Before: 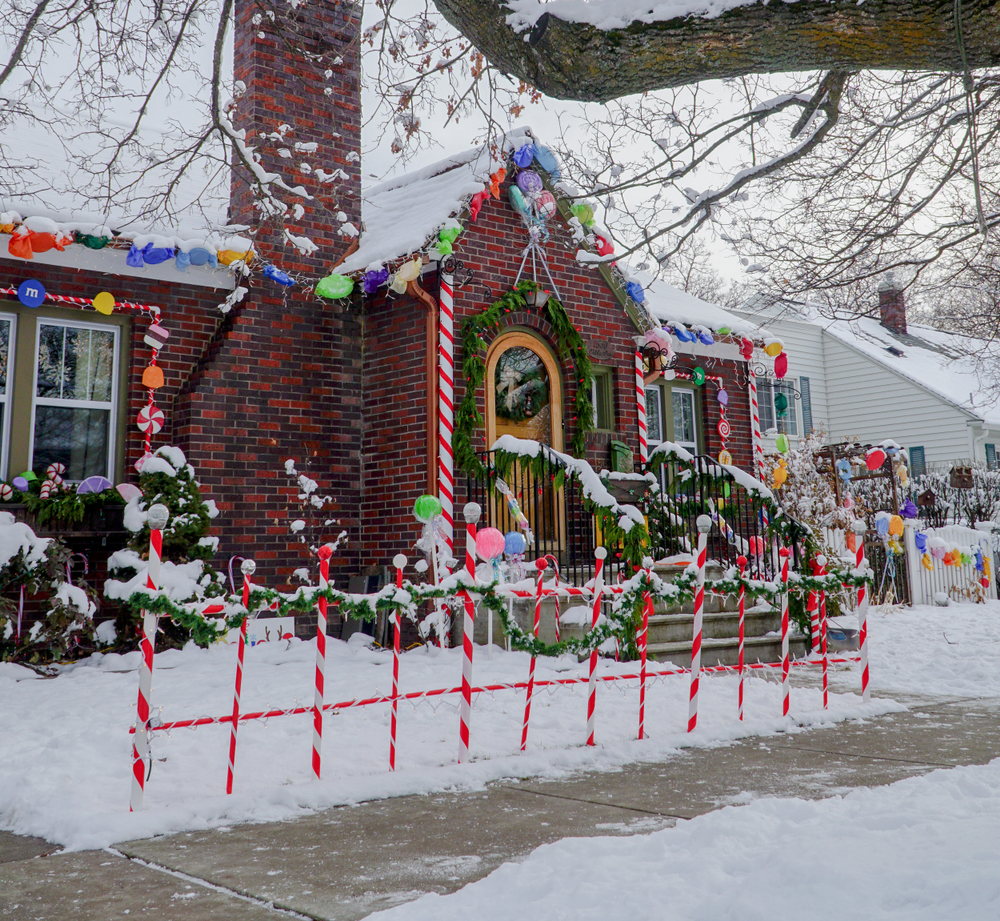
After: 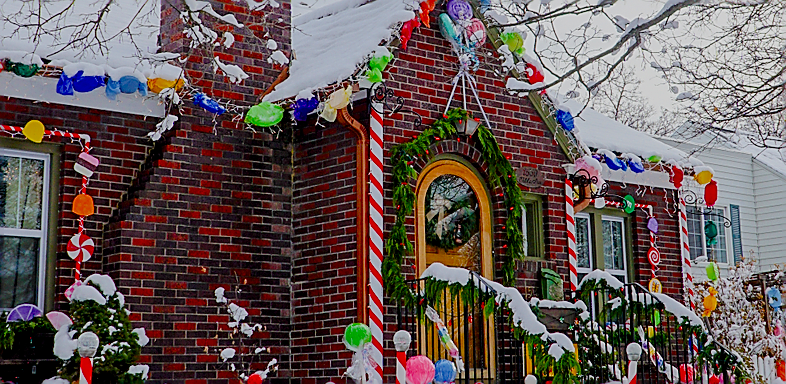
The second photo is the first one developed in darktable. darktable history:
sharpen: radius 1.417, amount 1.248, threshold 0.622
exposure: exposure -0.004 EV, compensate highlight preservation false
filmic rgb: middle gray luminance 18.36%, black relative exposure -8.96 EV, white relative exposure 3.74 EV, target black luminance 0%, hardness 4.85, latitude 67.82%, contrast 0.947, highlights saturation mix 19.17%, shadows ↔ highlights balance 21.73%, color science v5 (2021), contrast in shadows safe, contrast in highlights safe
crop: left 7.028%, top 18.69%, right 14.321%, bottom 39.517%
